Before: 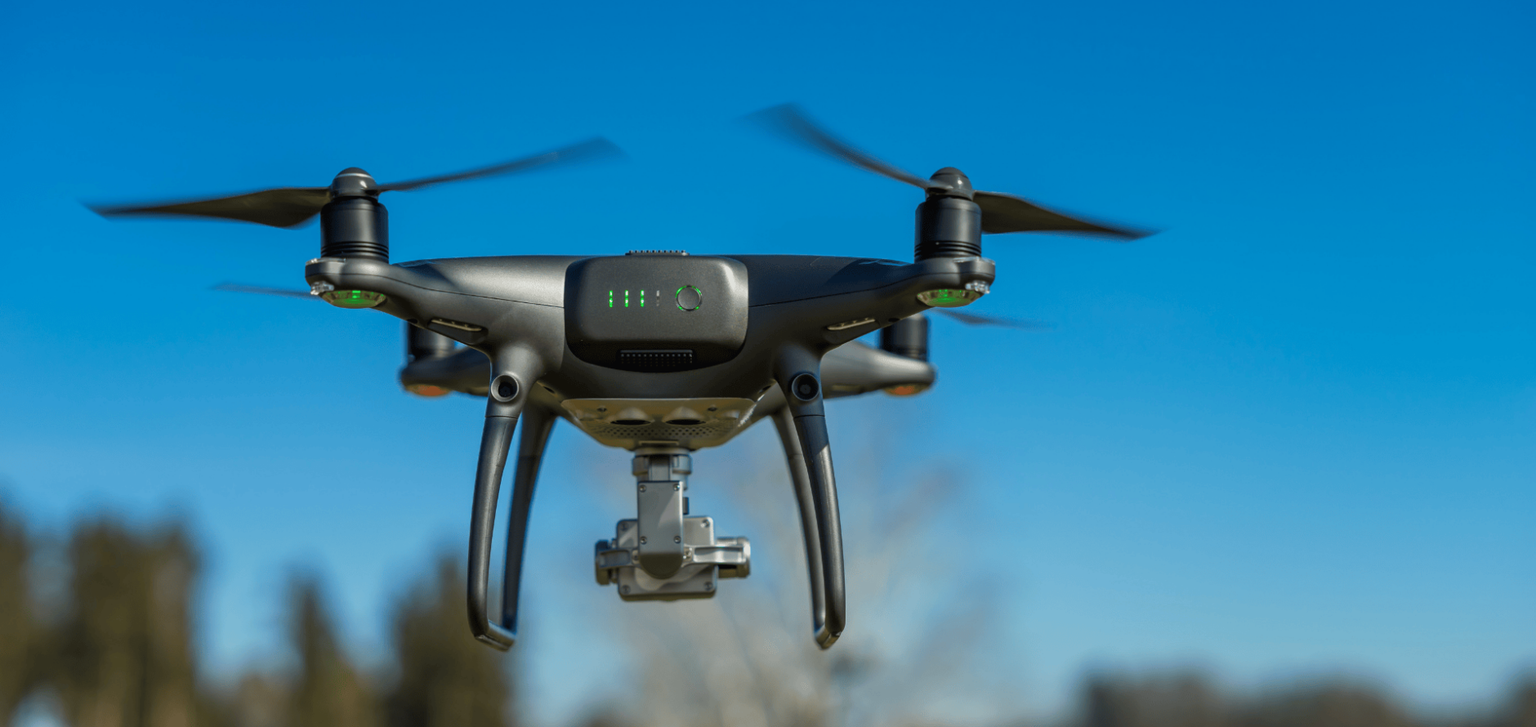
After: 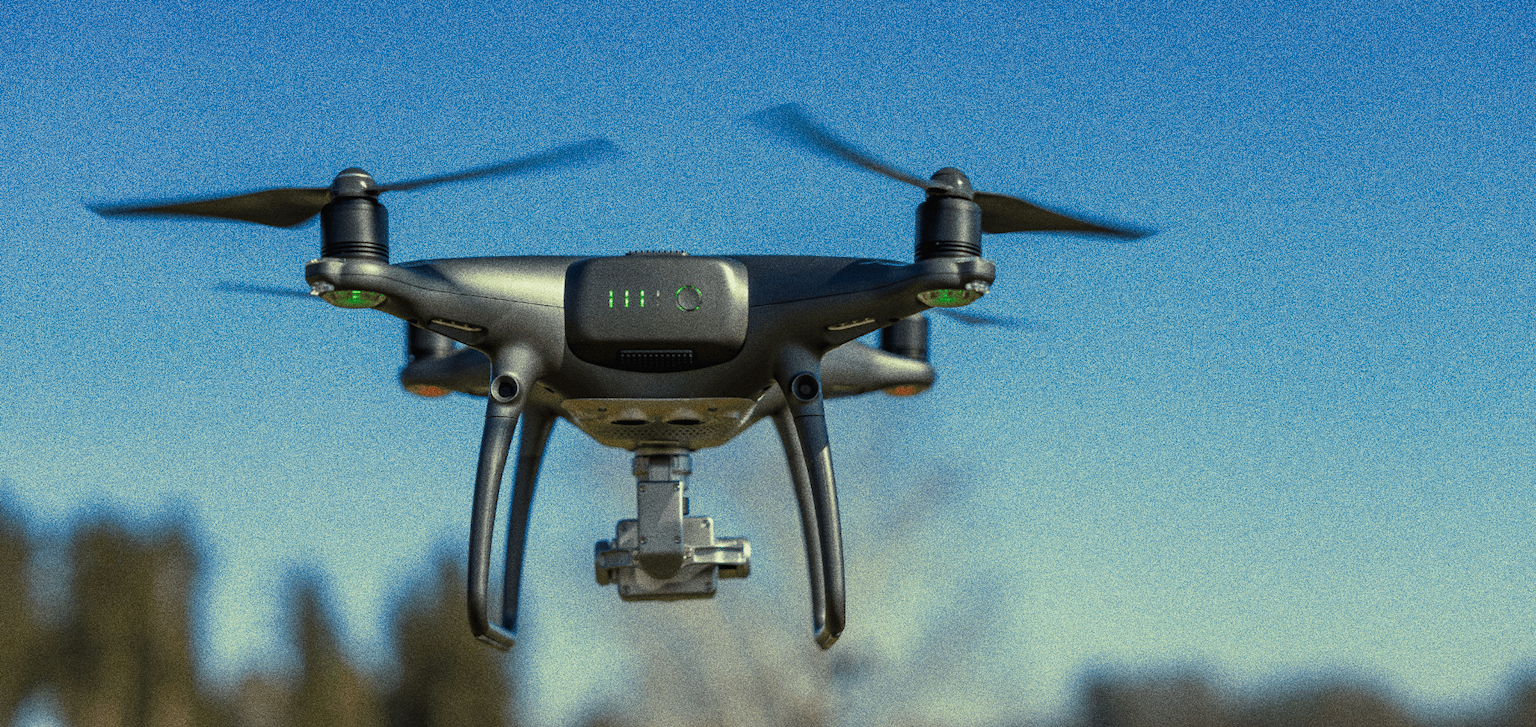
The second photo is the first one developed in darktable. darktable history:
split-toning: shadows › hue 290.82°, shadows › saturation 0.34, highlights › saturation 0.38, balance 0, compress 50%
grain: coarseness 10.62 ISO, strength 55.56%
